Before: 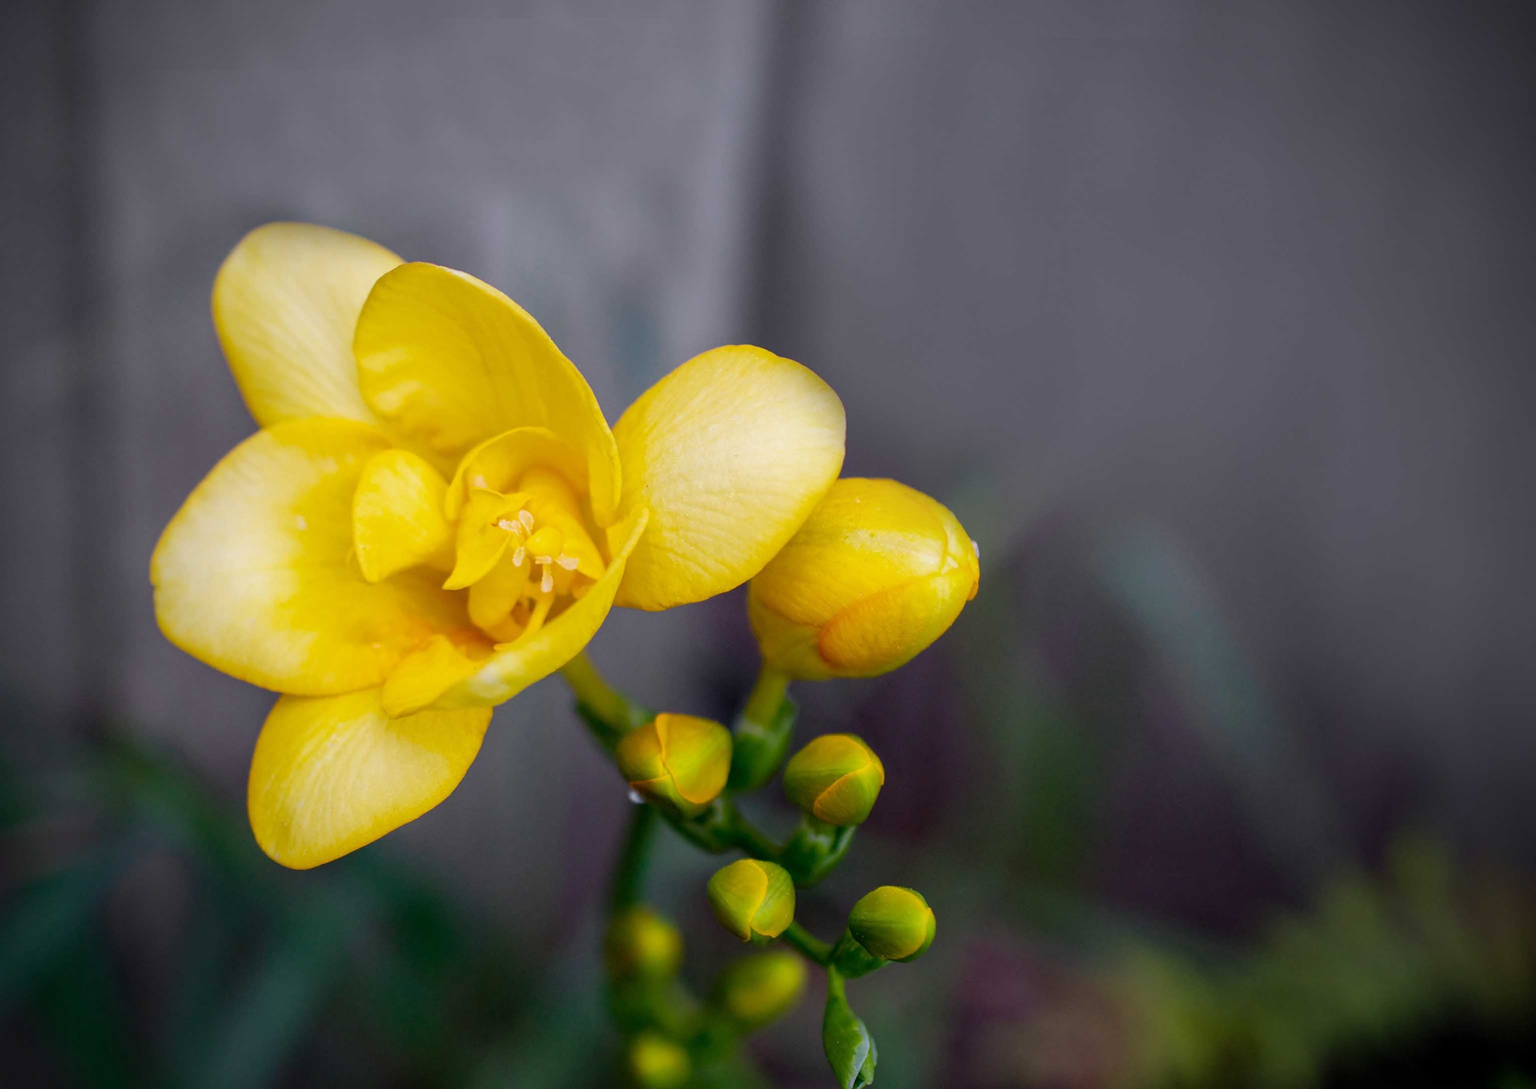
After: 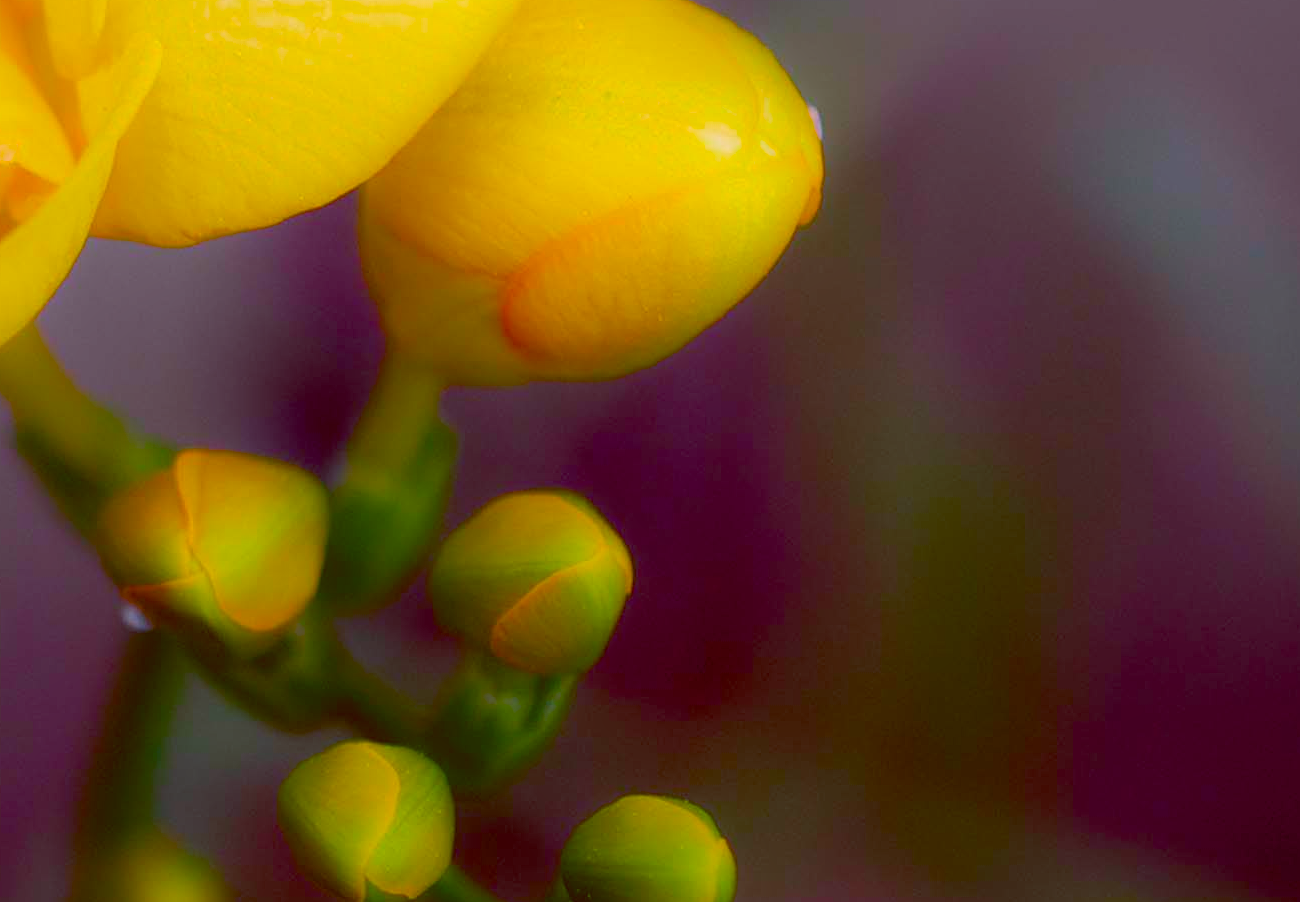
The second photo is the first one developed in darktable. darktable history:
crop: left 36.989%, top 44.83%, right 20.647%, bottom 13.692%
contrast equalizer: y [[0.511, 0.558, 0.631, 0.632, 0.559, 0.512], [0.5 ×6], [0.507, 0.559, 0.627, 0.644, 0.647, 0.647], [0 ×6], [0 ×6]], mix -0.986
color balance rgb: global offset › luminance -0.19%, global offset › chroma 0.262%, linear chroma grading › global chroma 14.695%, perceptual saturation grading › global saturation 19.44%, global vibrance 20%
contrast brightness saturation: saturation 0.179
